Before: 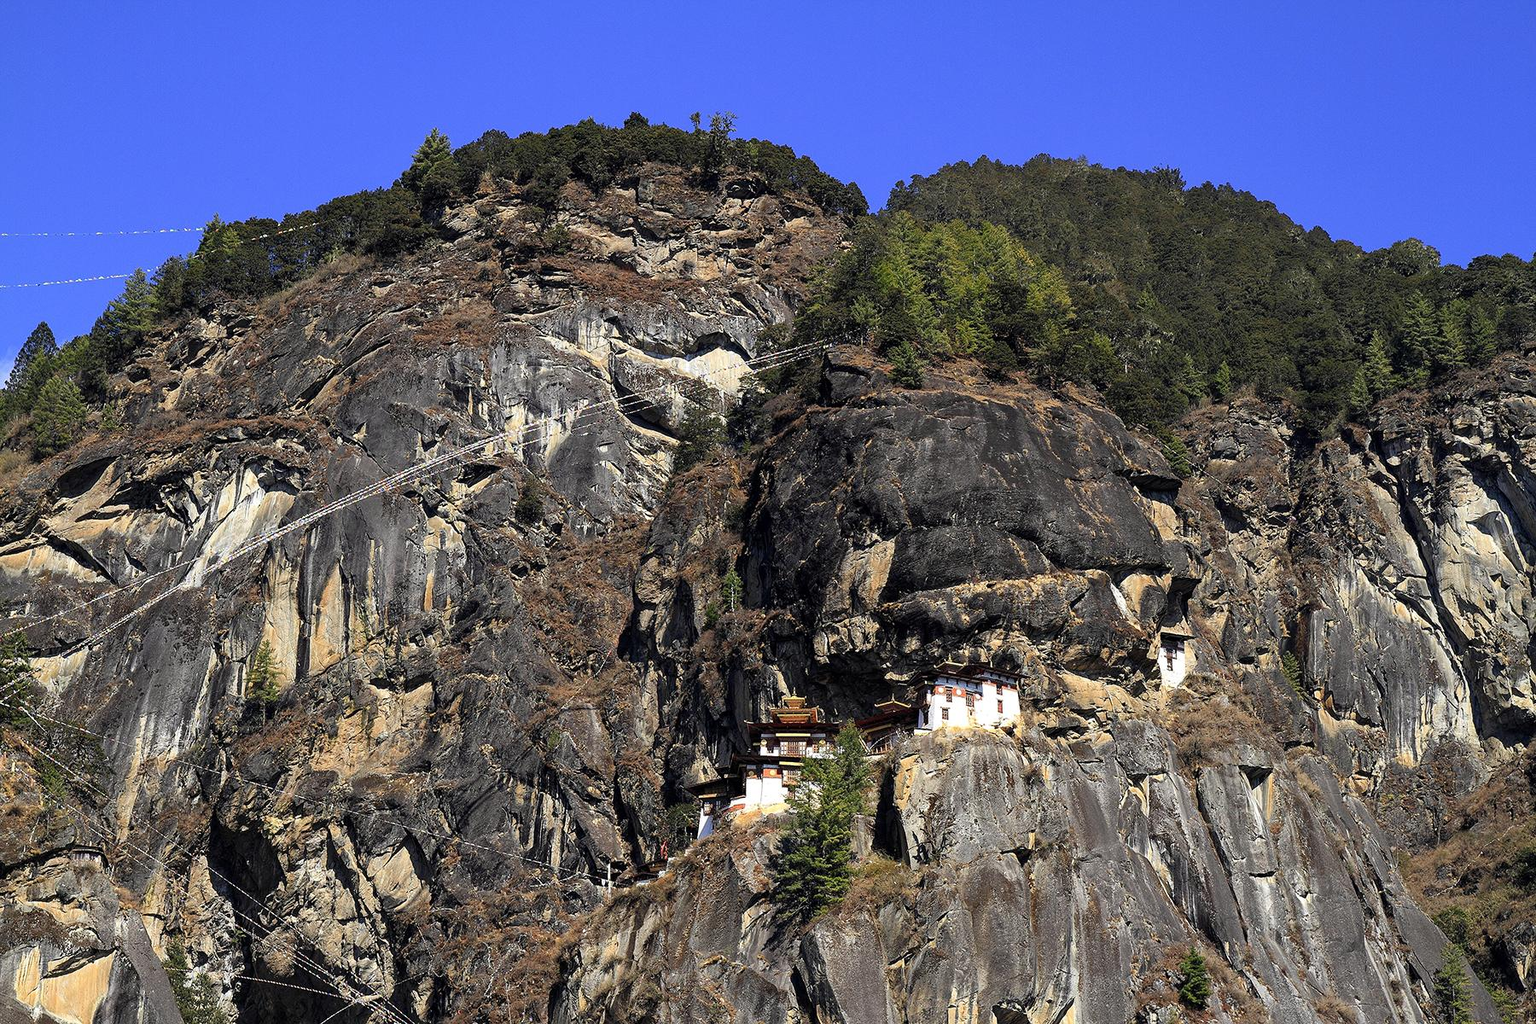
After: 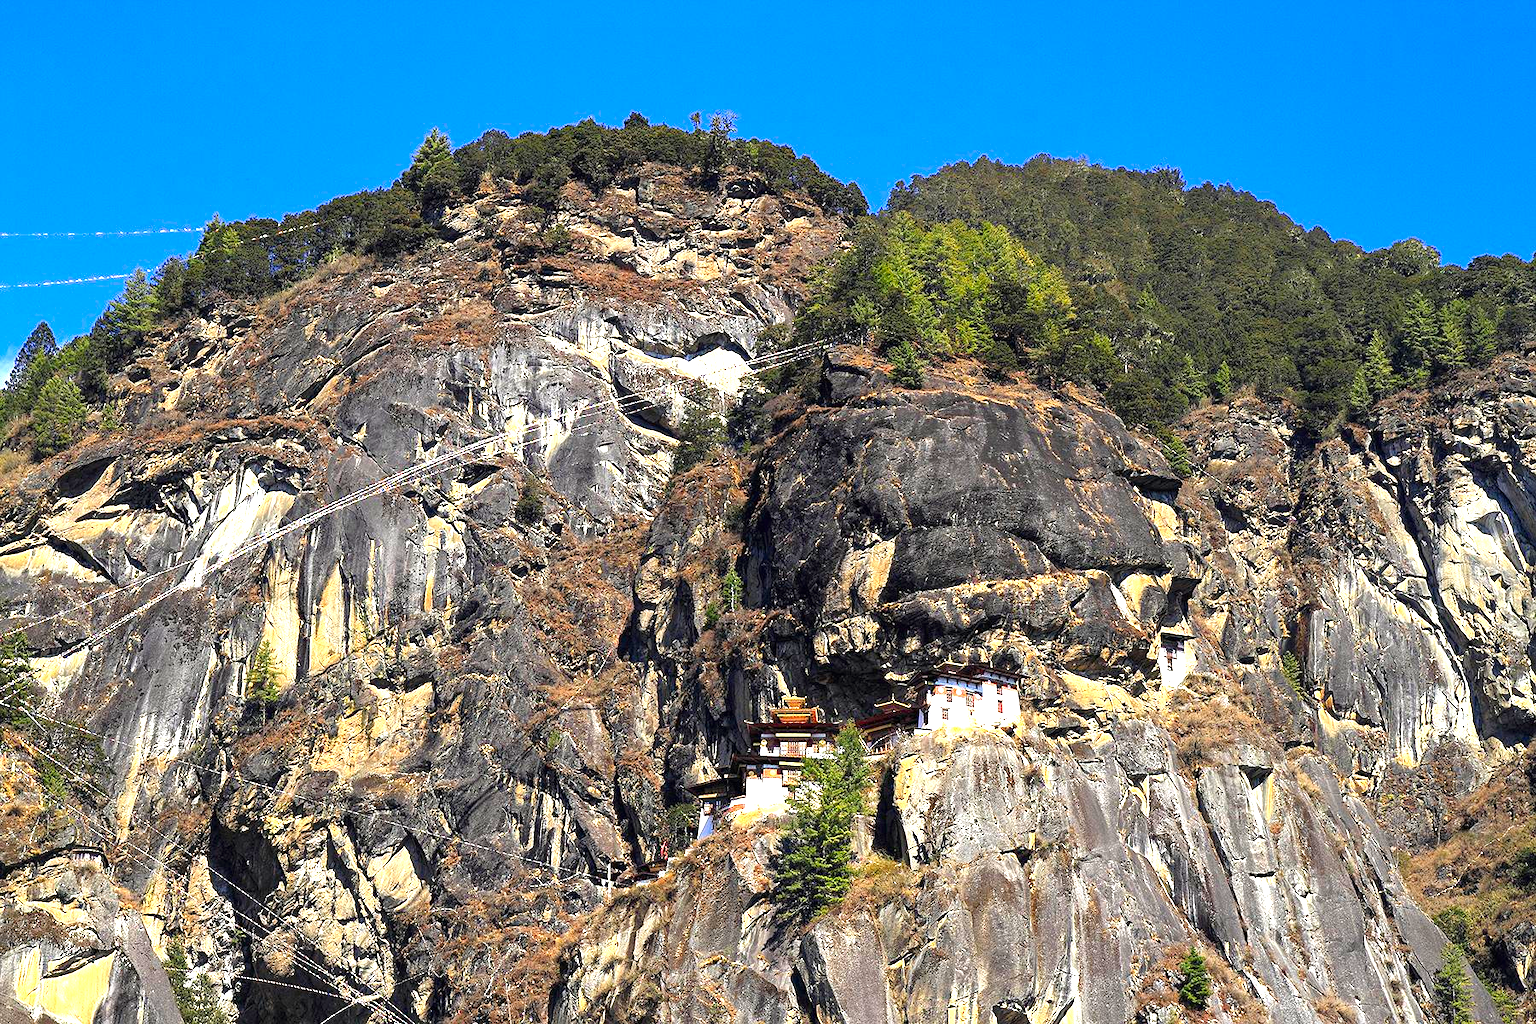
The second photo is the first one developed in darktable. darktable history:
exposure: black level correction 0, exposure 1.1 EV, compensate highlight preservation false
color correction: highlights b* 0.013, saturation 1.35
